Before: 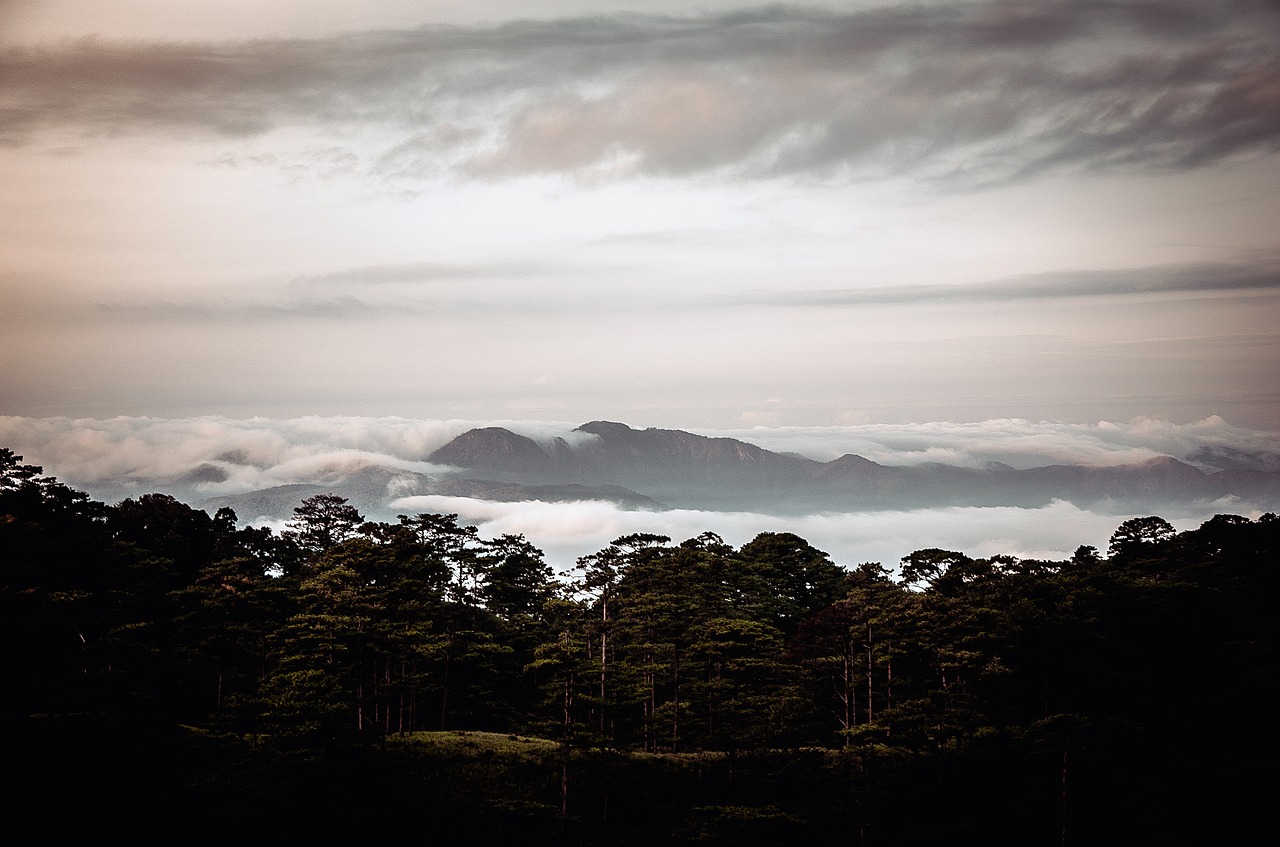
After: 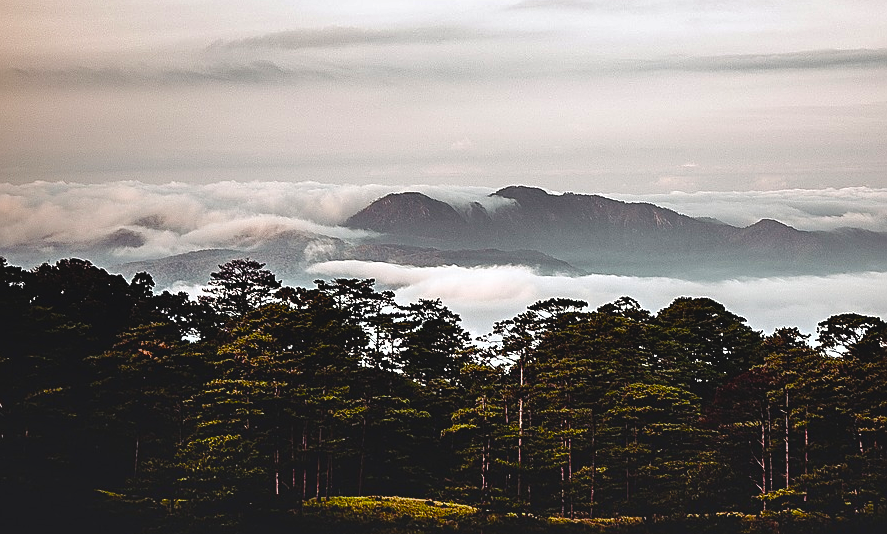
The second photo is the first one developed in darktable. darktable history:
tone equalizer: edges refinement/feathering 500, mask exposure compensation -1.57 EV, preserve details no
crop: left 6.509%, top 27.777%, right 24.186%, bottom 9.087%
sharpen: on, module defaults
color balance rgb: global offset › luminance 0.769%, linear chroma grading › global chroma 15.059%, perceptual saturation grading › global saturation 20%, perceptual saturation grading › highlights -25.06%, perceptual saturation grading › shadows 50.079%, contrast 4.569%
shadows and highlights: soften with gaussian
